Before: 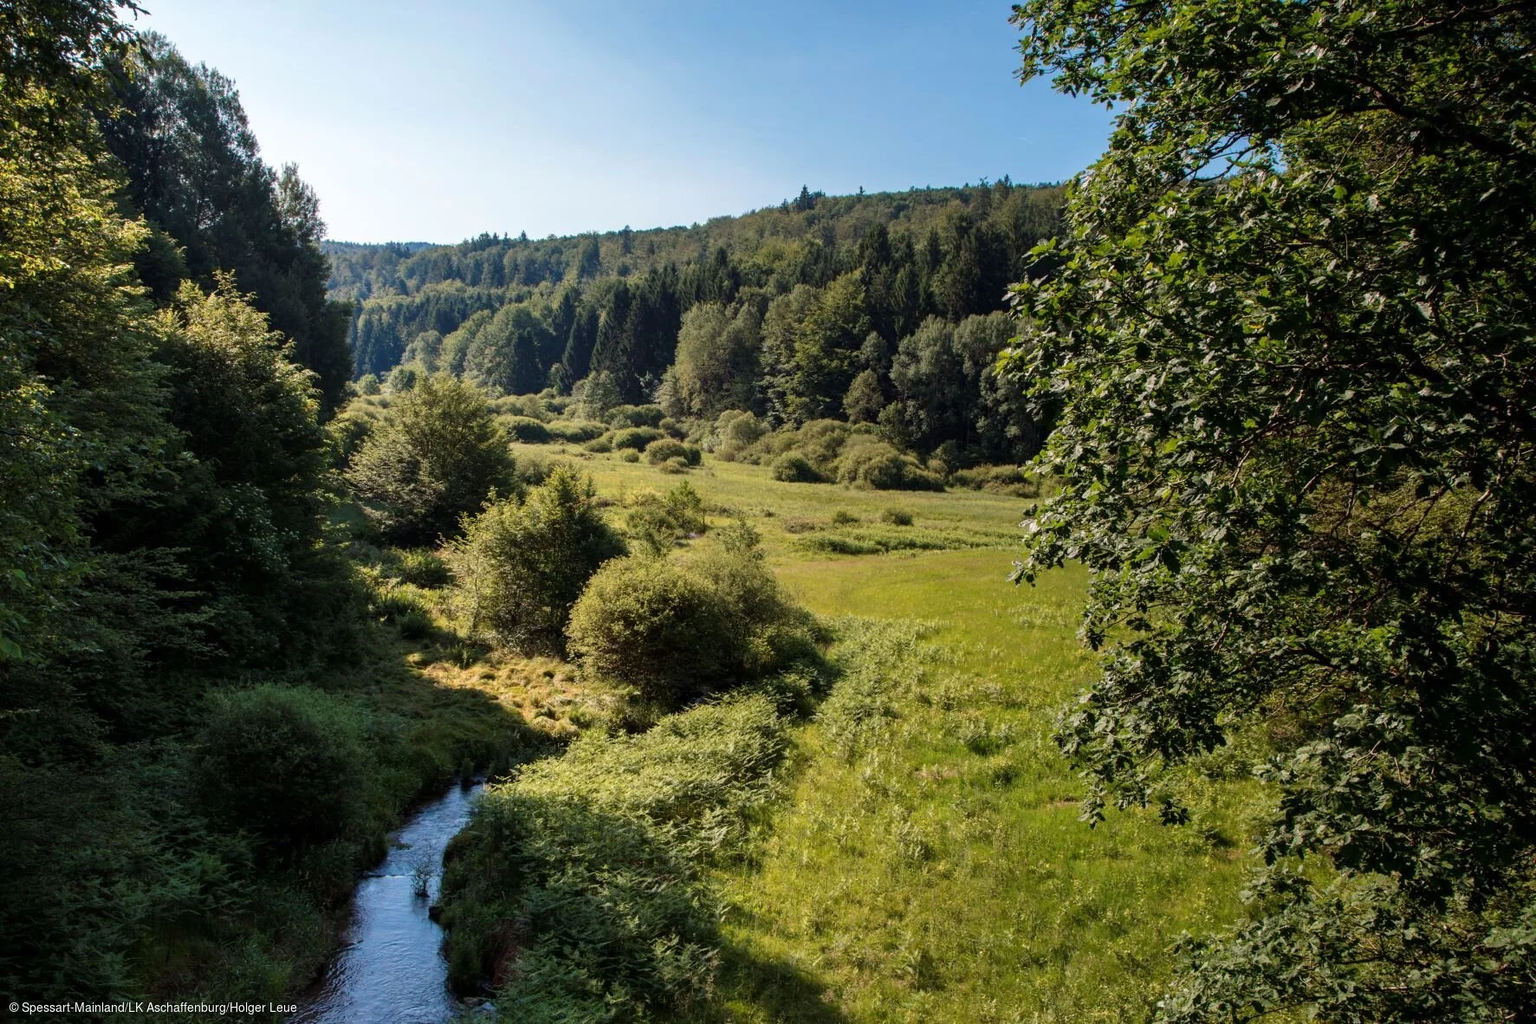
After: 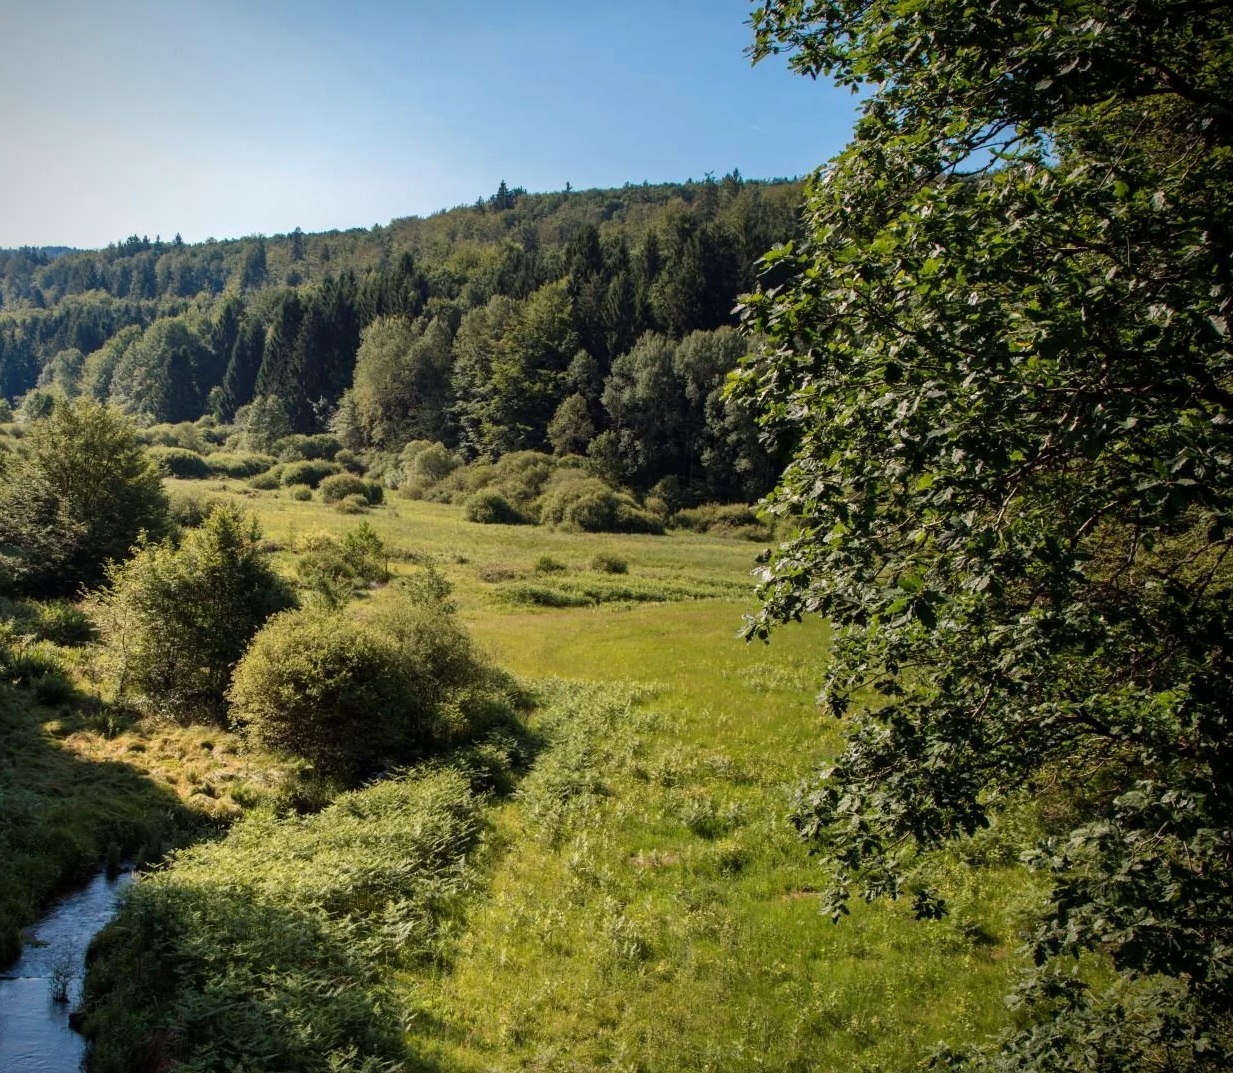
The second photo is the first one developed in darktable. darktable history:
crop and rotate: left 24.034%, top 2.838%, right 6.406%, bottom 6.299%
vignetting: saturation 0, unbound false
